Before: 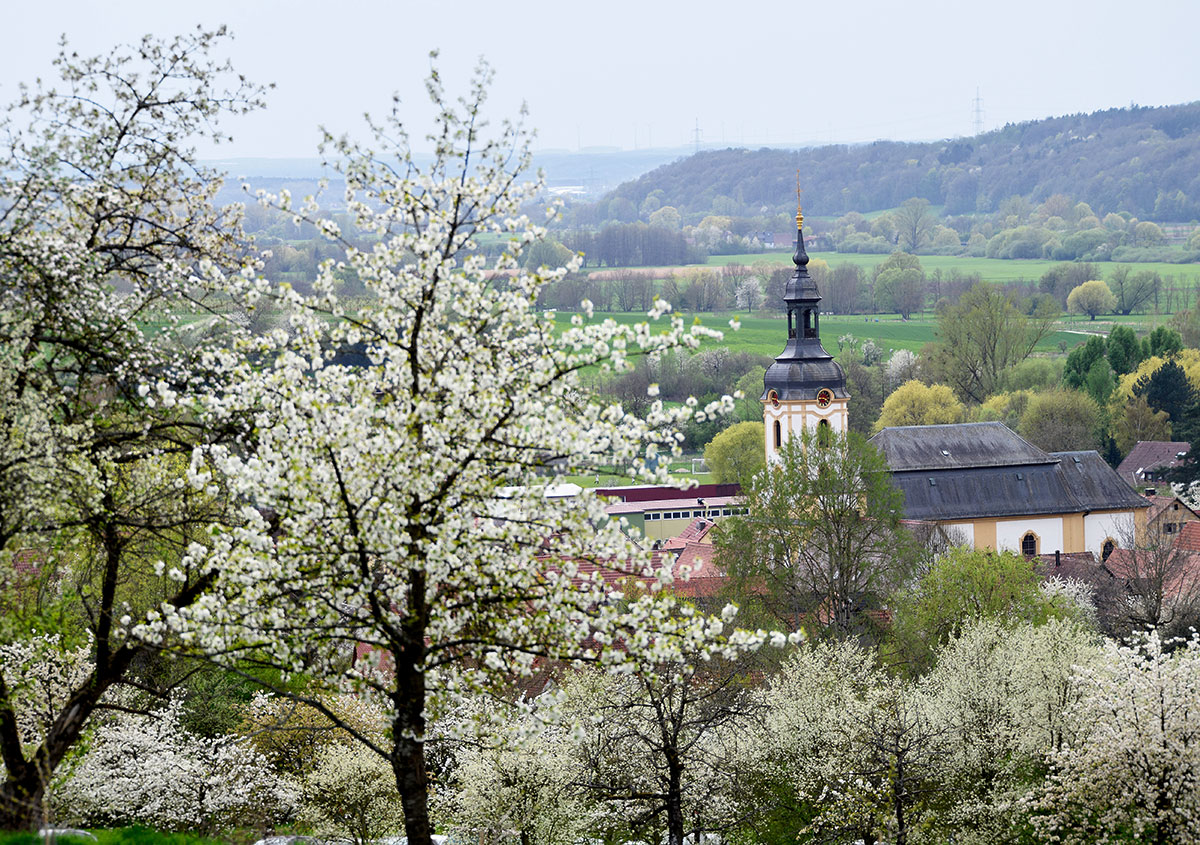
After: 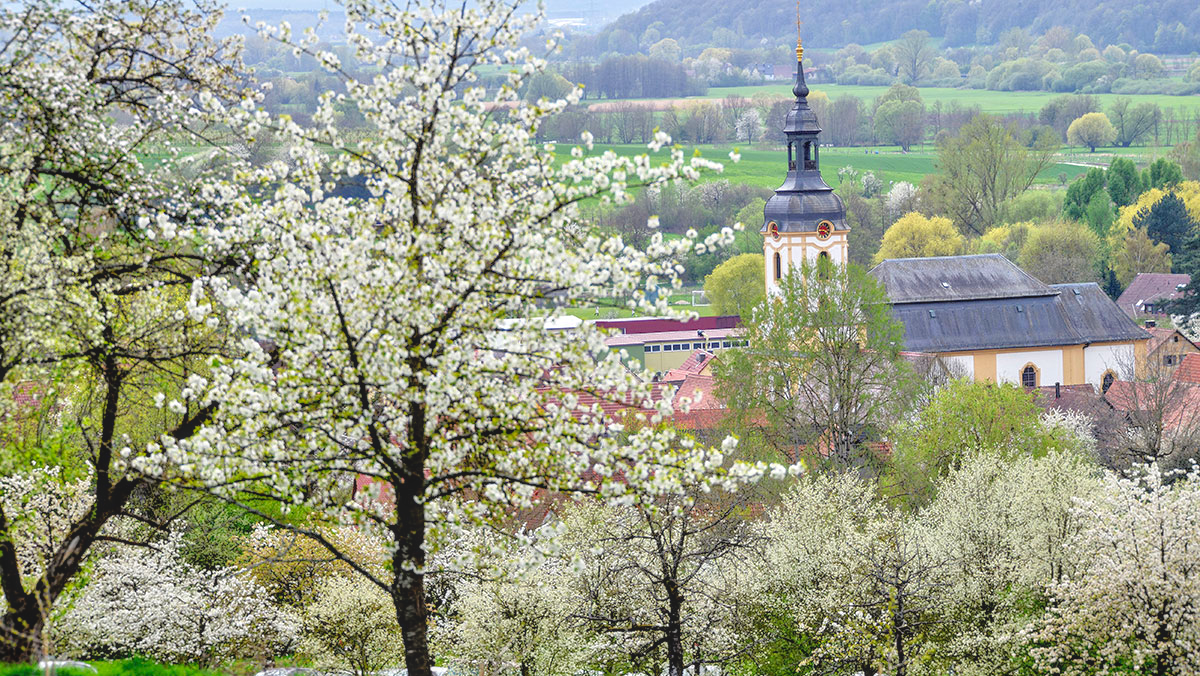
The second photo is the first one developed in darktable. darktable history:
local contrast: on, module defaults
contrast brightness saturation: contrast -0.15, brightness 0.05, saturation -0.12
exposure: exposure 0.207 EV, compensate highlight preservation false
crop and rotate: top 19.998%
tone equalizer: -7 EV 0.15 EV, -6 EV 0.6 EV, -5 EV 1.15 EV, -4 EV 1.33 EV, -3 EV 1.15 EV, -2 EV 0.6 EV, -1 EV 0.15 EV, mask exposure compensation -0.5 EV
color contrast: green-magenta contrast 1.2, blue-yellow contrast 1.2
